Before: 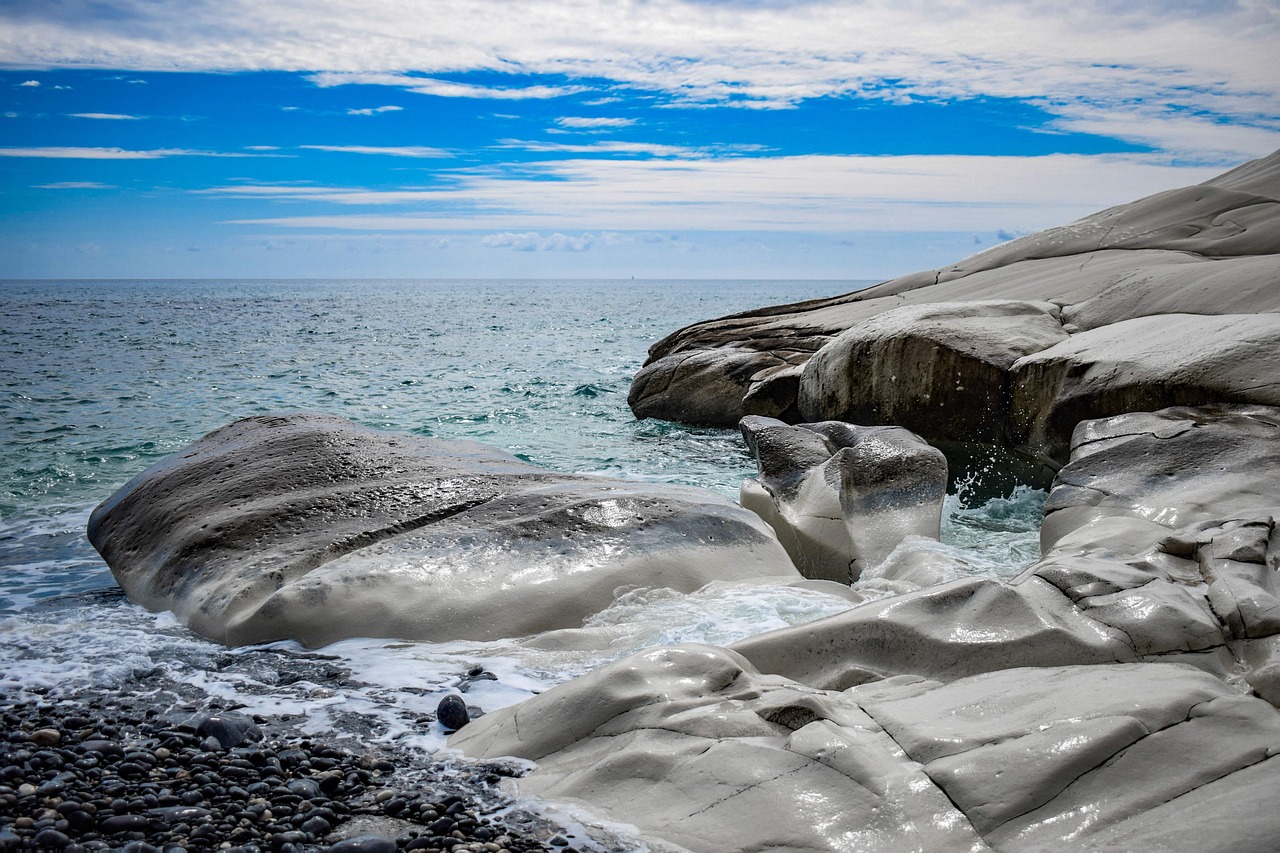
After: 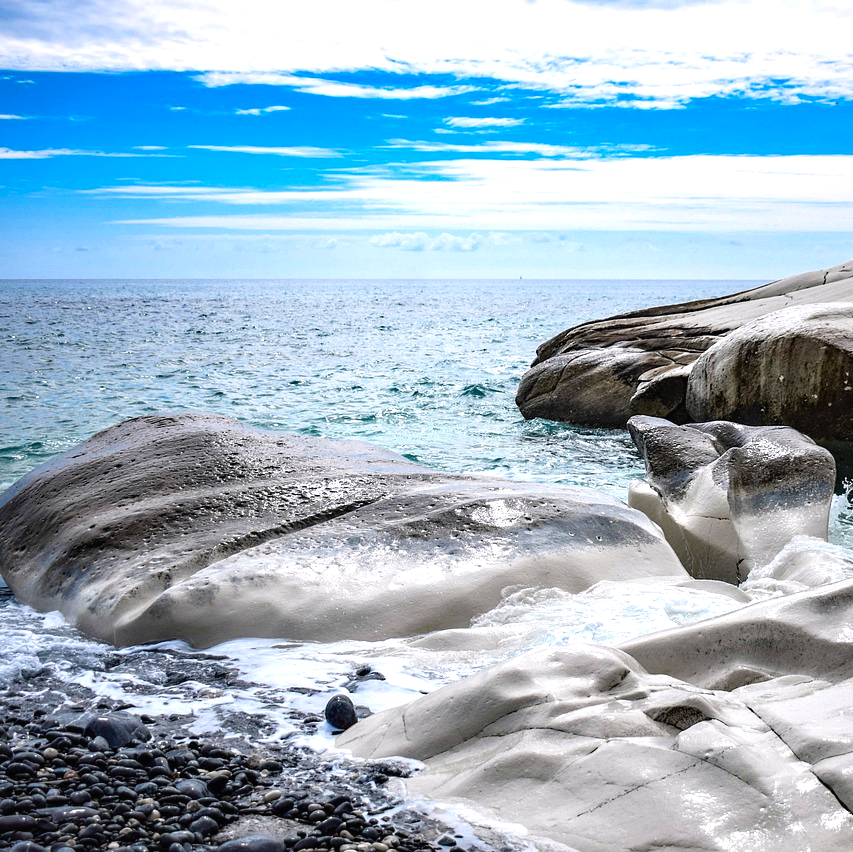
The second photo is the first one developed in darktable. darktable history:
white balance: red 1.009, blue 1.027
crop and rotate: left 8.786%, right 24.548%
exposure: exposure 0.74 EV, compensate highlight preservation false
contrast brightness saturation: contrast -0.02, brightness -0.01, saturation 0.03
